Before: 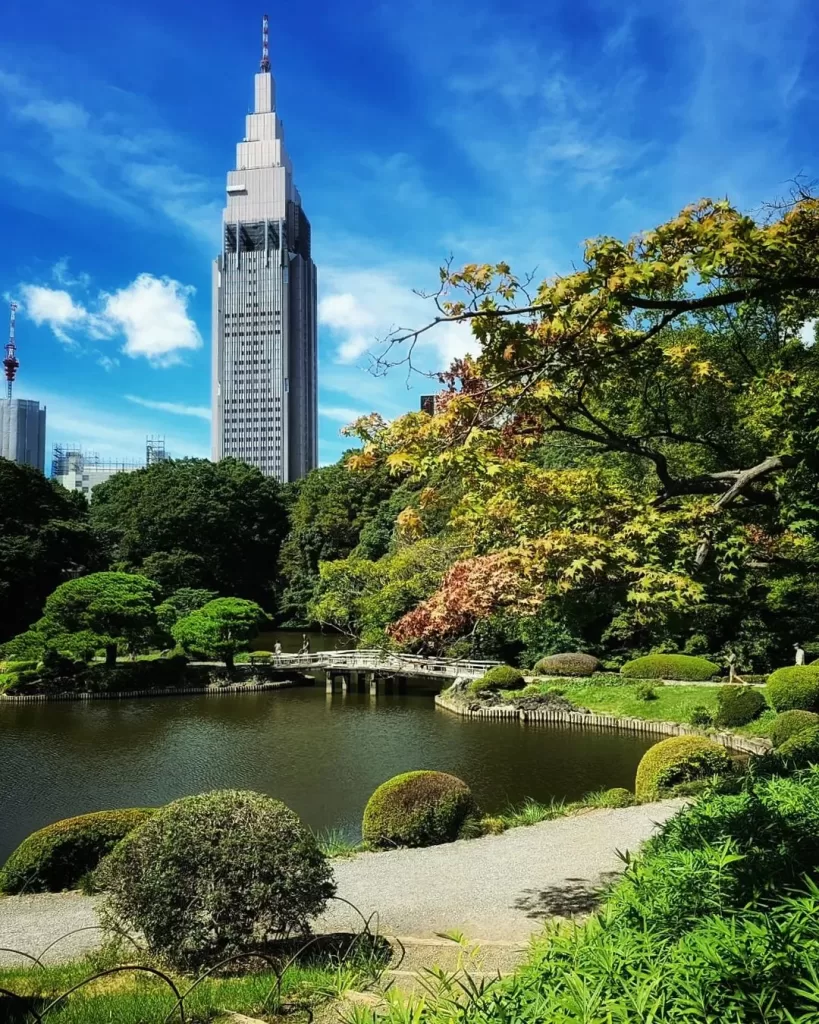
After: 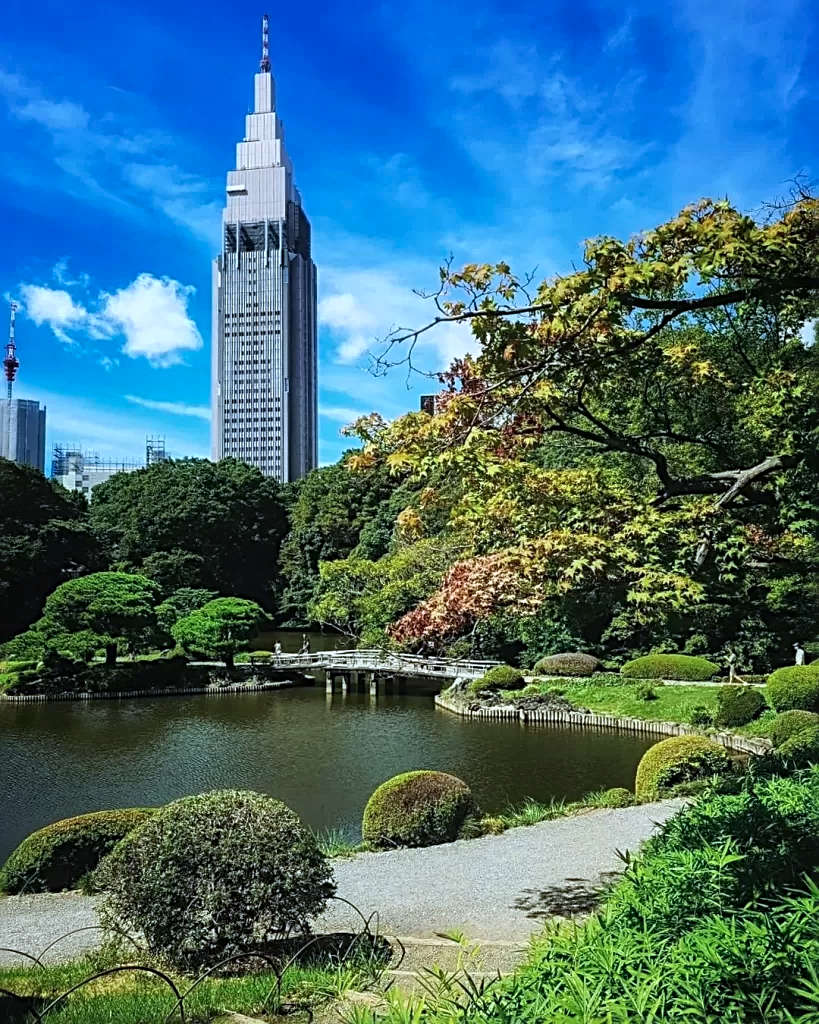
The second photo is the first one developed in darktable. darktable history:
sharpen: radius 3.119
local contrast: detail 110%
color calibration: illuminant custom, x 0.368, y 0.373, temperature 4330.32 K
white balance: red 1.004, blue 1.024
